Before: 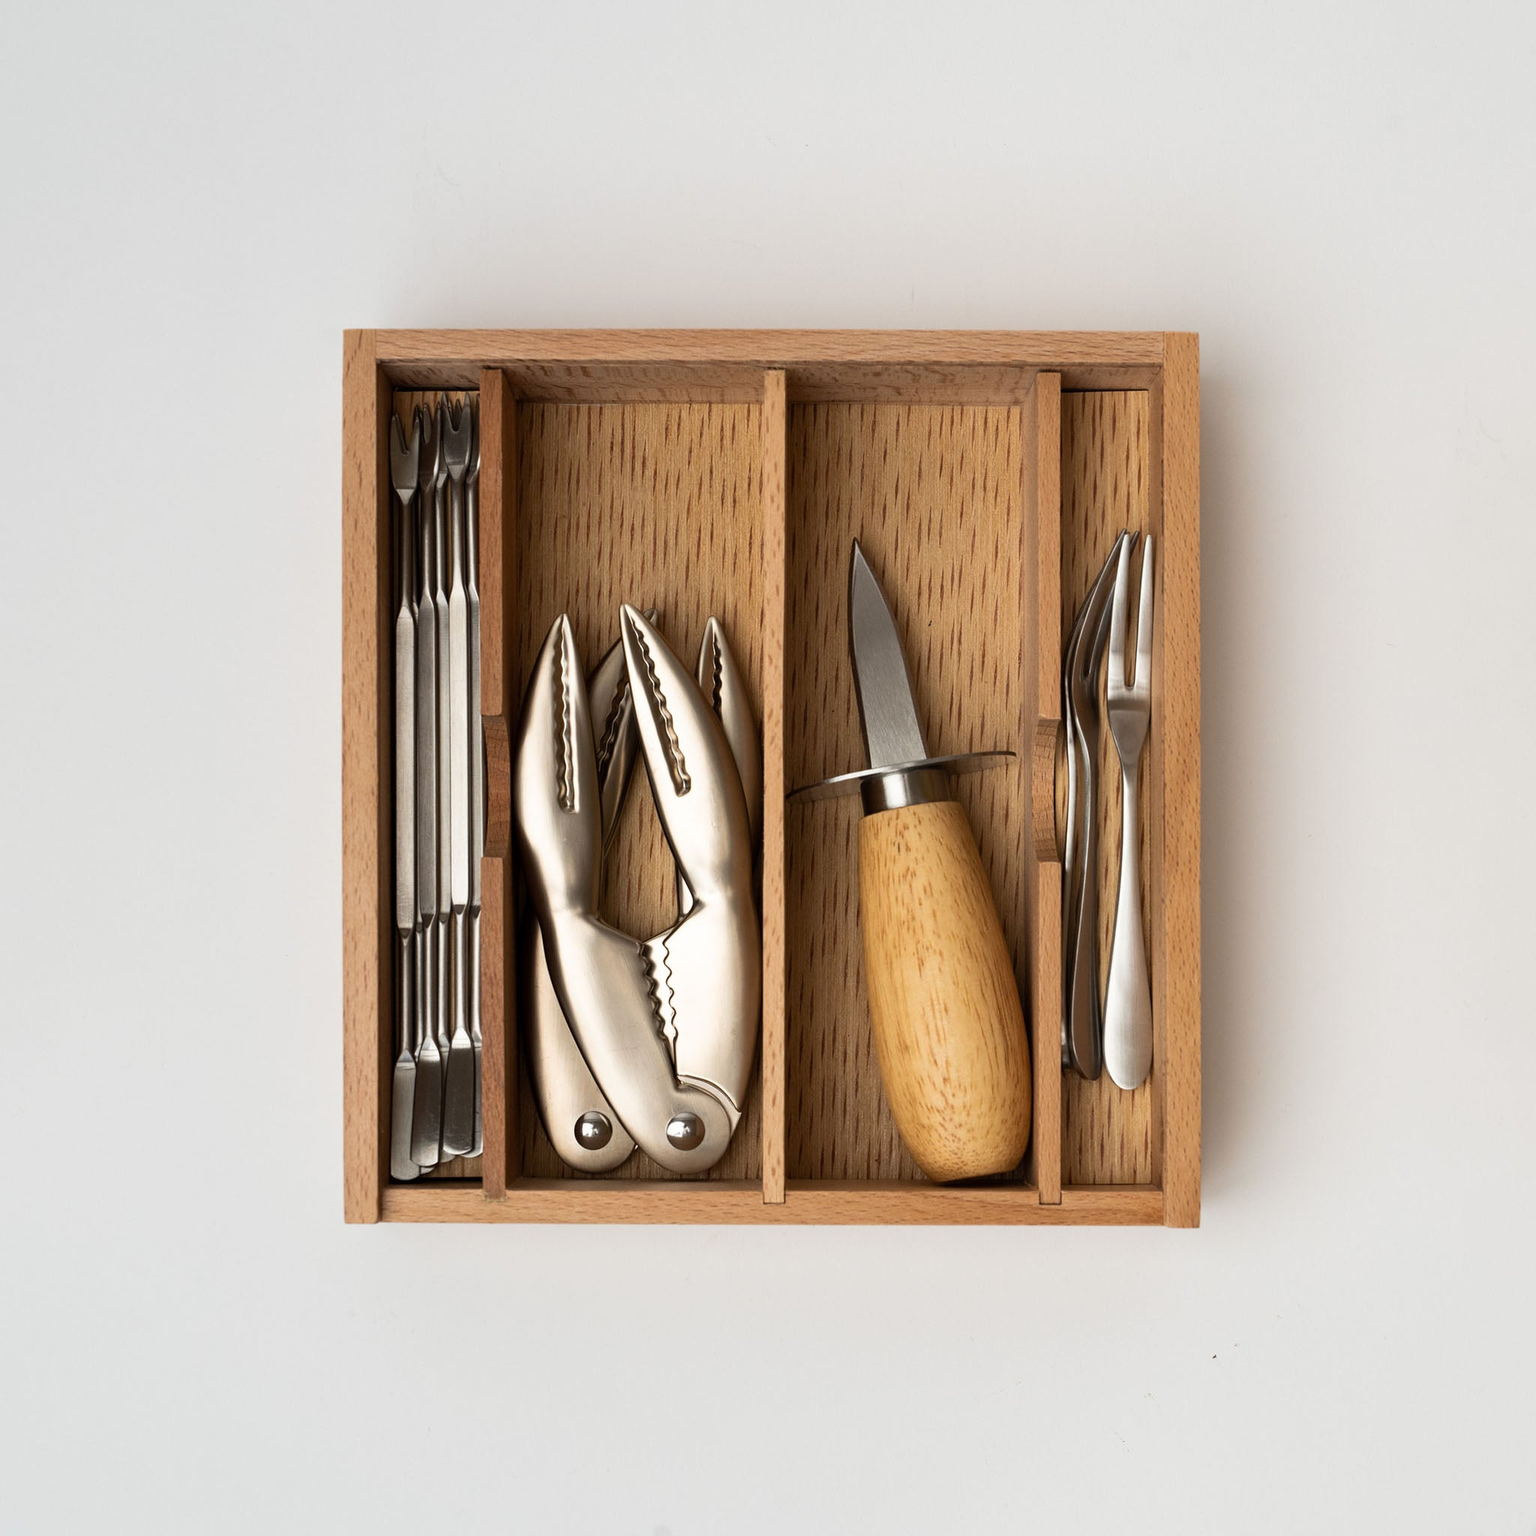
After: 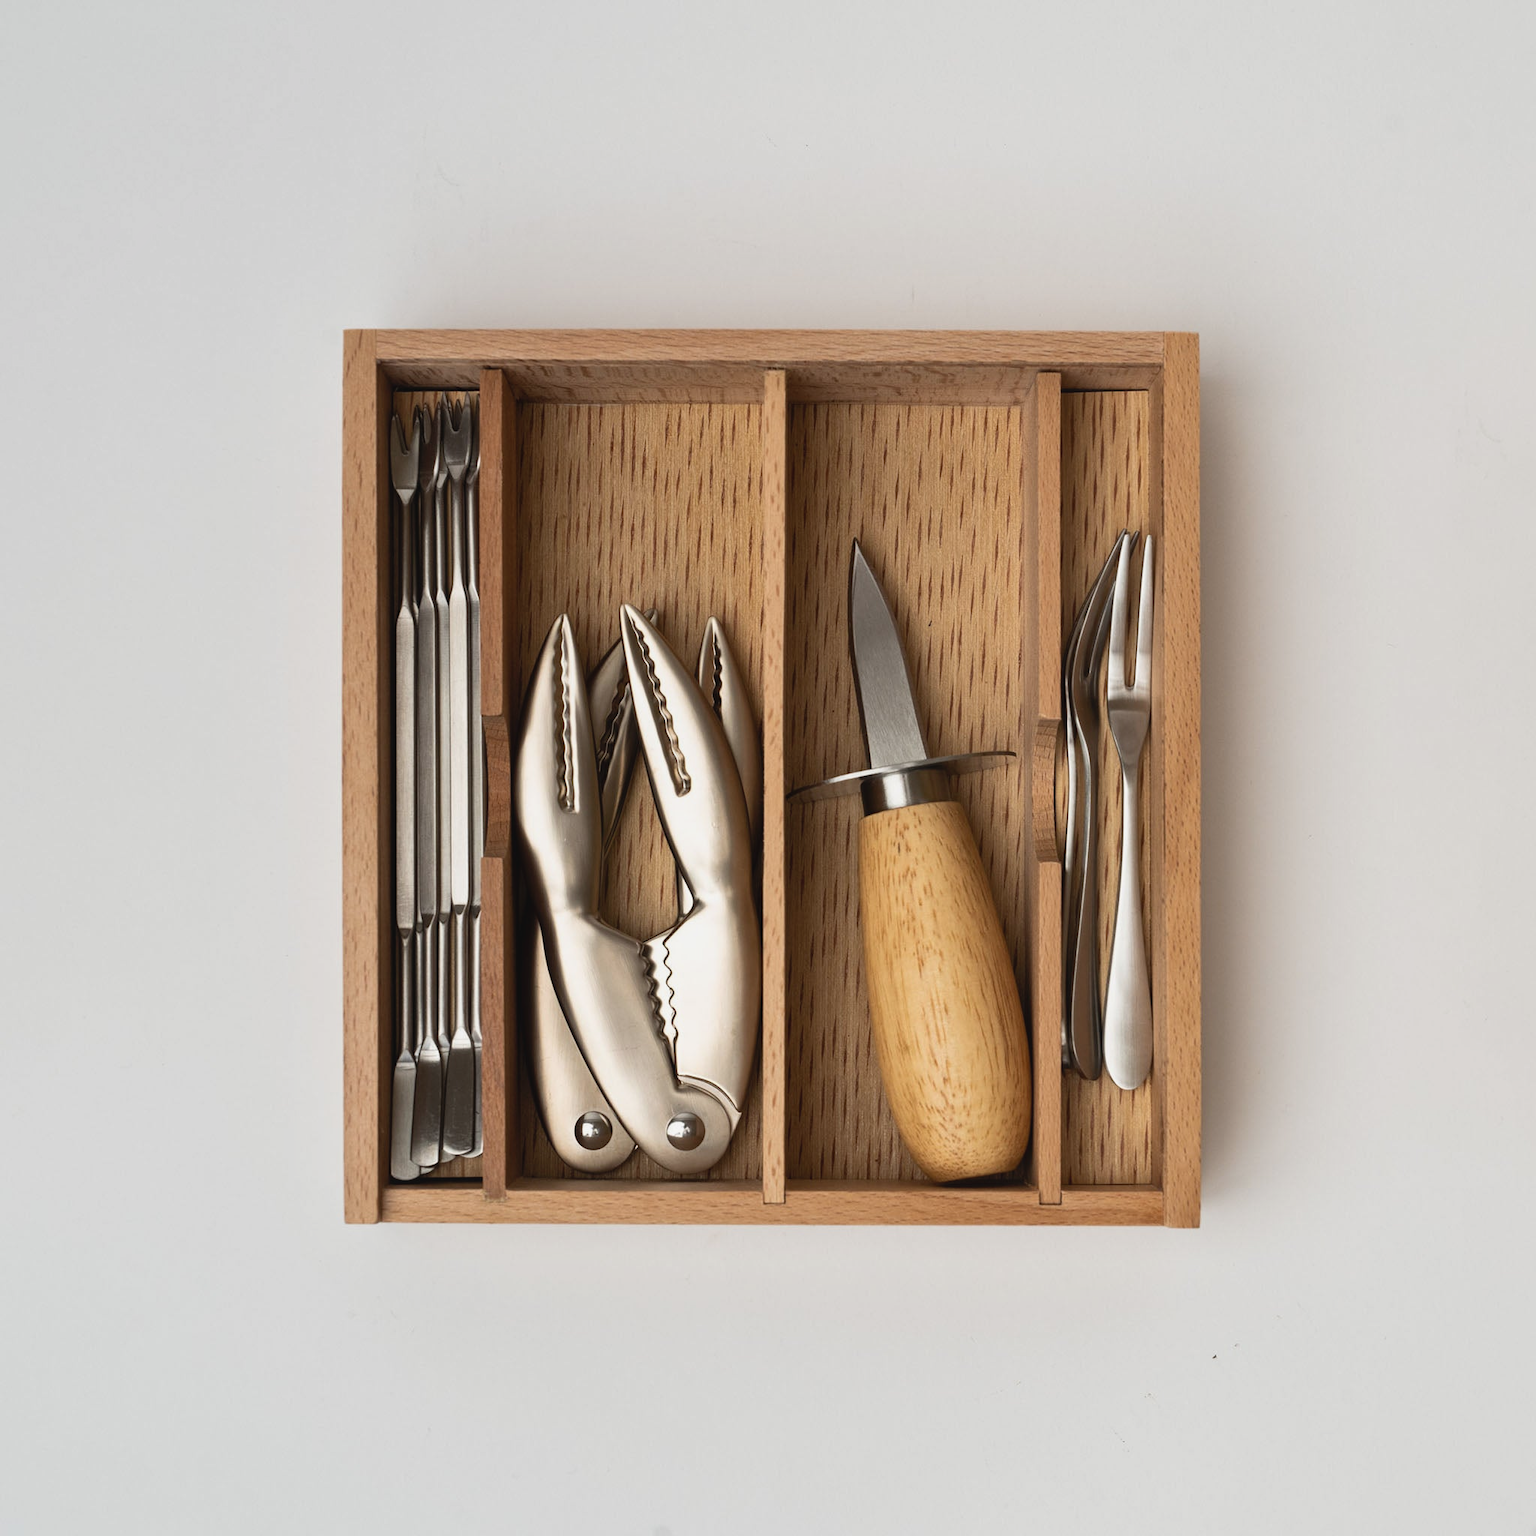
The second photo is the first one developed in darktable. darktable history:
contrast brightness saturation: contrast -0.1, saturation -0.1
local contrast: mode bilateral grid, contrast 20, coarseness 50, detail 120%, midtone range 0.2
